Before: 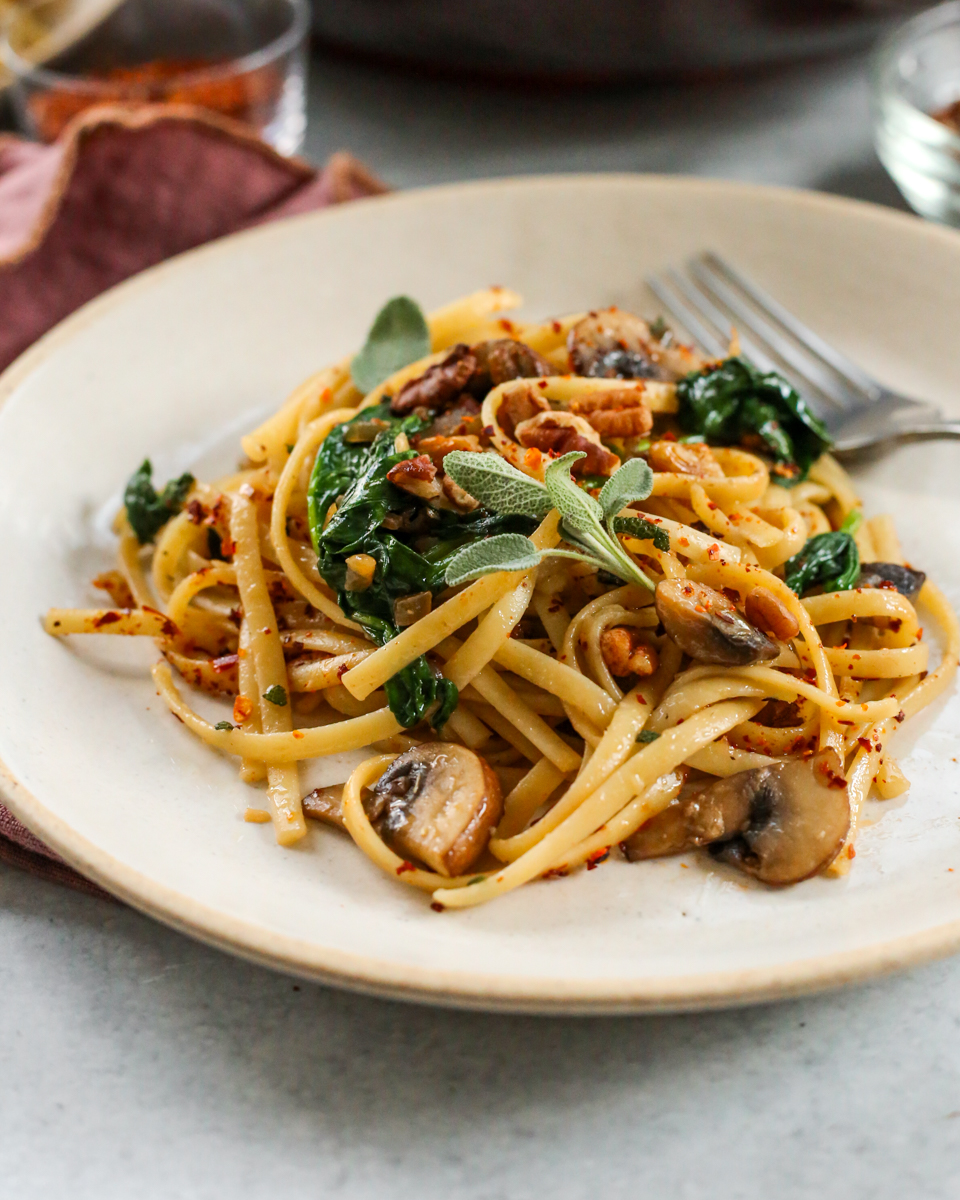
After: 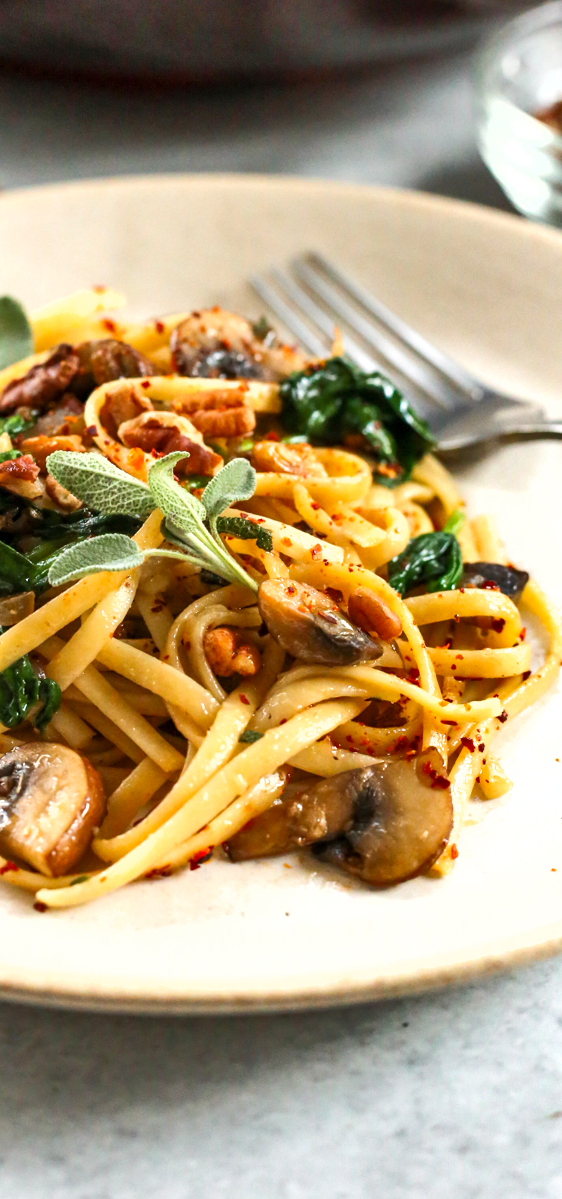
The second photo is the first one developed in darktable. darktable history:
crop: left 41.402%
exposure: exposure 0.6 EV, compensate highlight preservation false
shadows and highlights: low approximation 0.01, soften with gaussian
